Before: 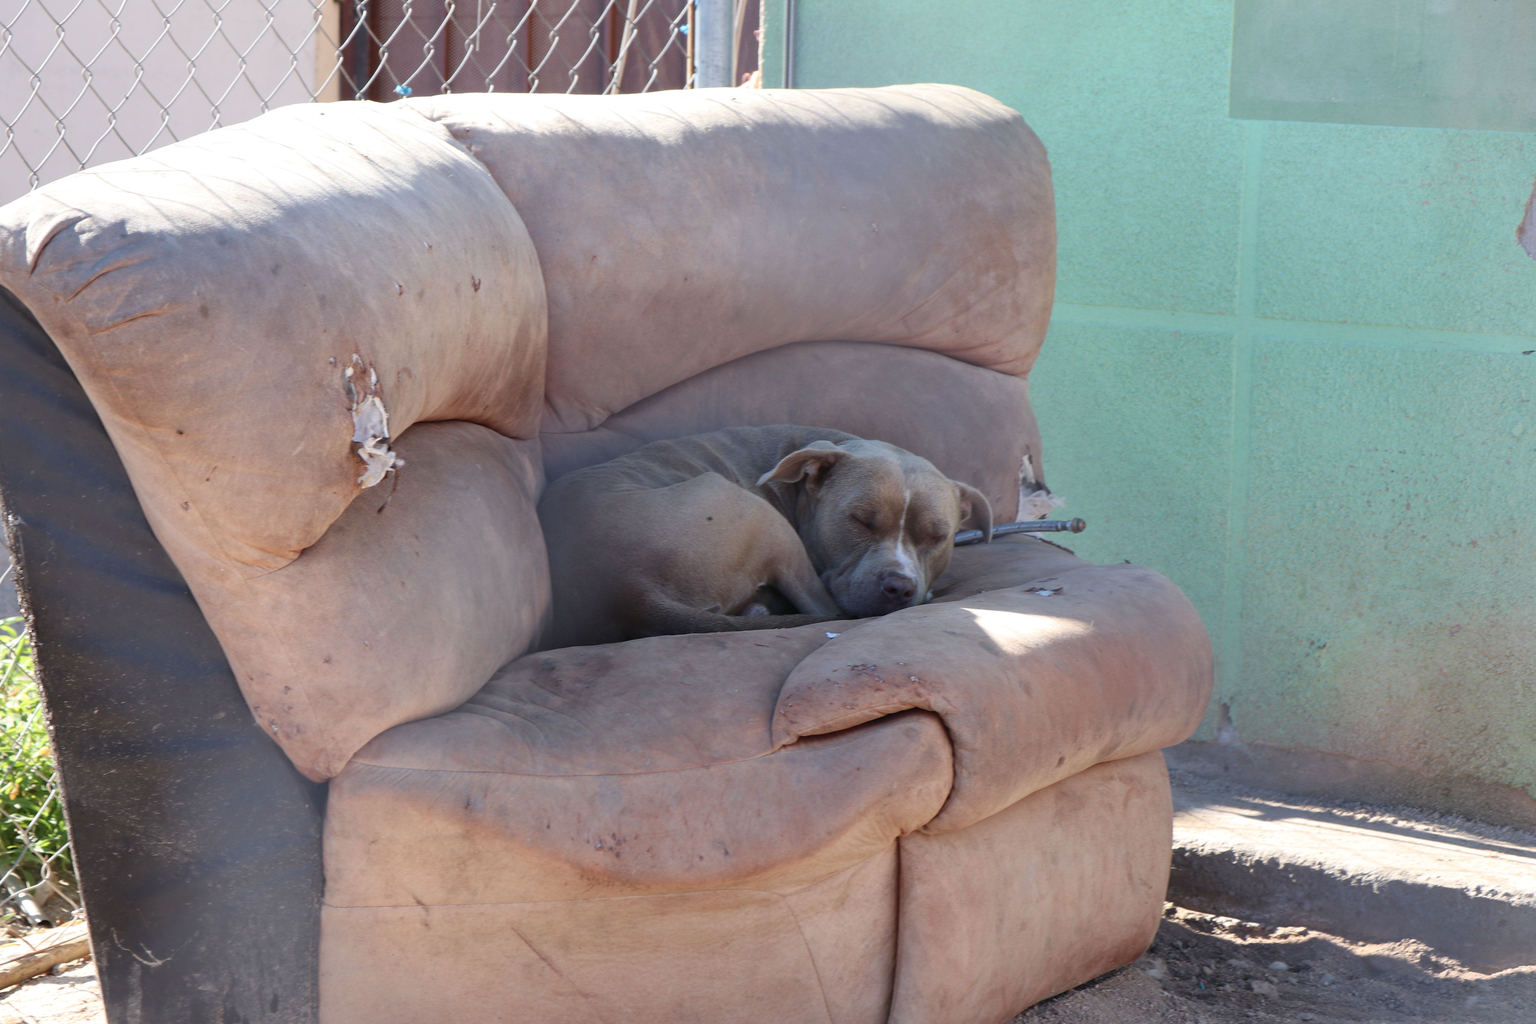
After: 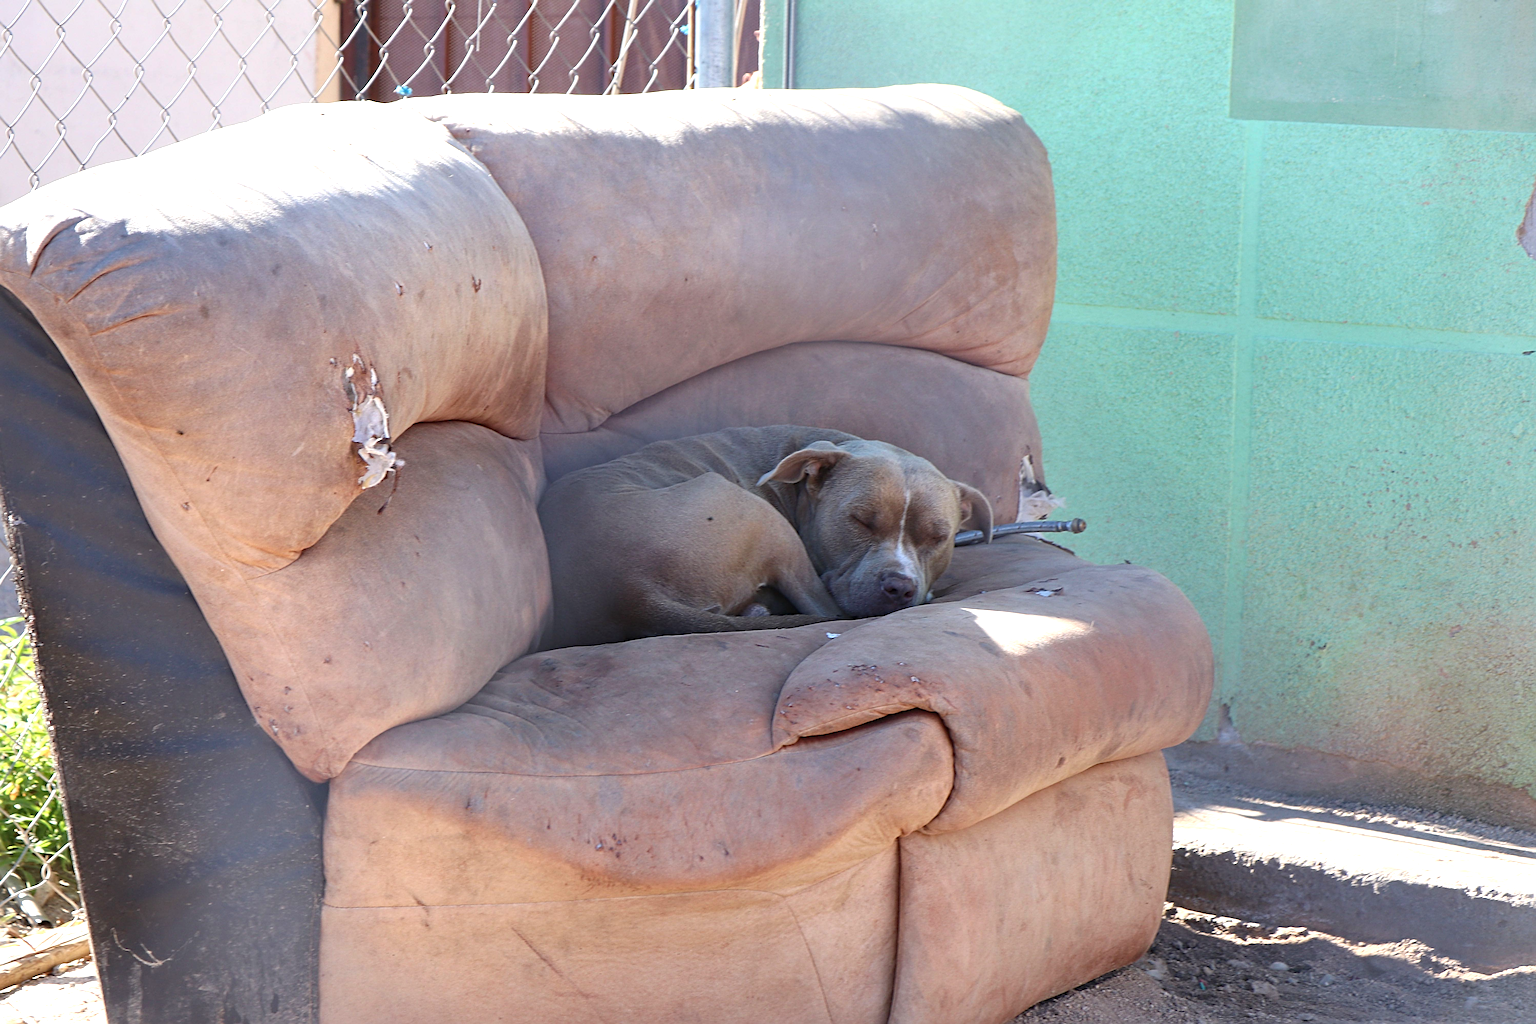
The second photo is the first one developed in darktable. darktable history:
sharpen: radius 4.908
haze removal: compatibility mode true, adaptive false
exposure: exposure 0.561 EV, compensate exposure bias true, compensate highlight preservation false
